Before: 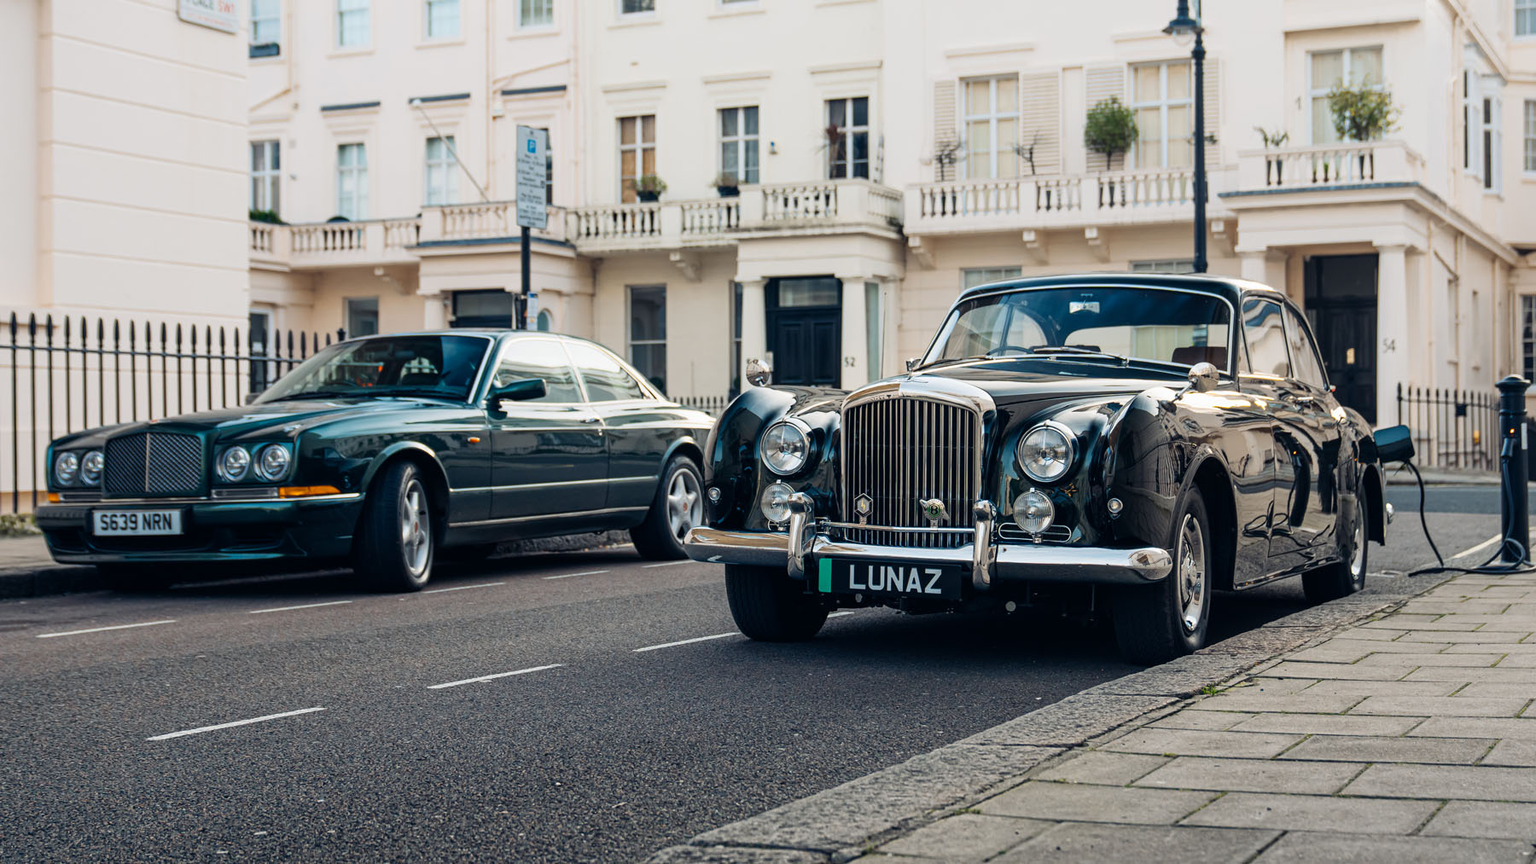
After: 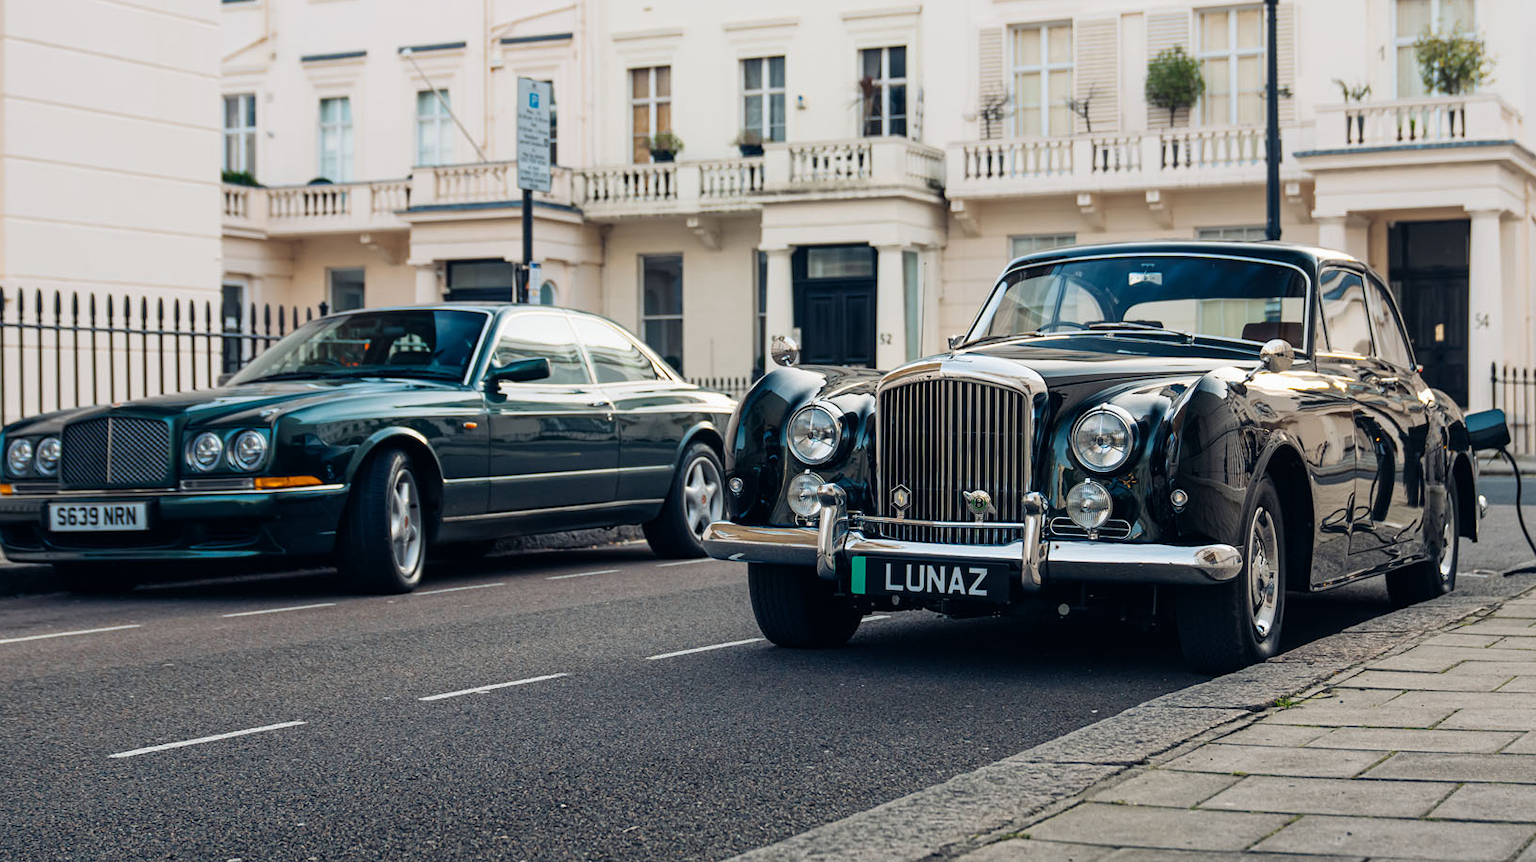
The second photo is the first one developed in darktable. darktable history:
crop: left 3.168%, top 6.452%, right 6.334%, bottom 3.287%
